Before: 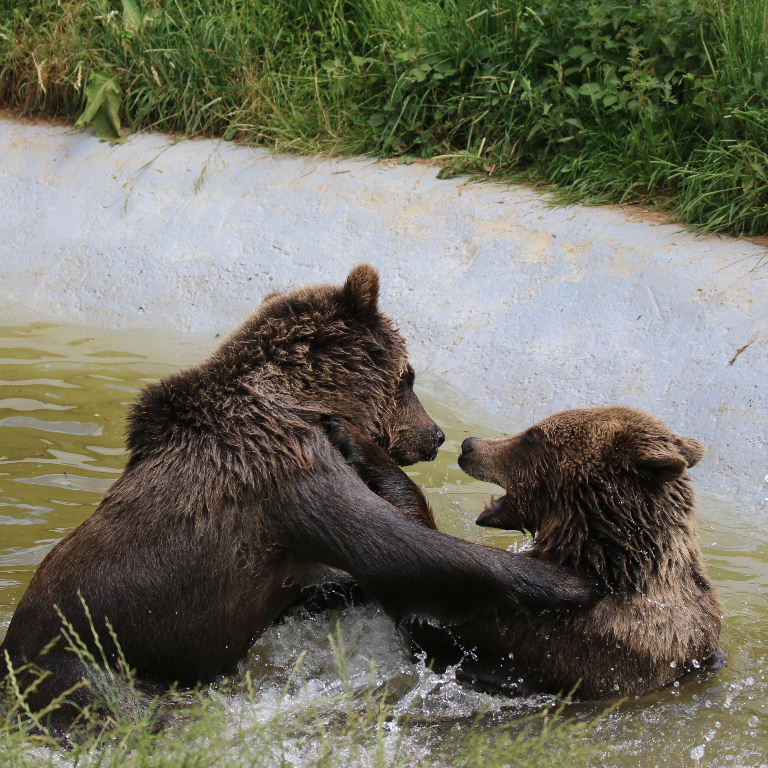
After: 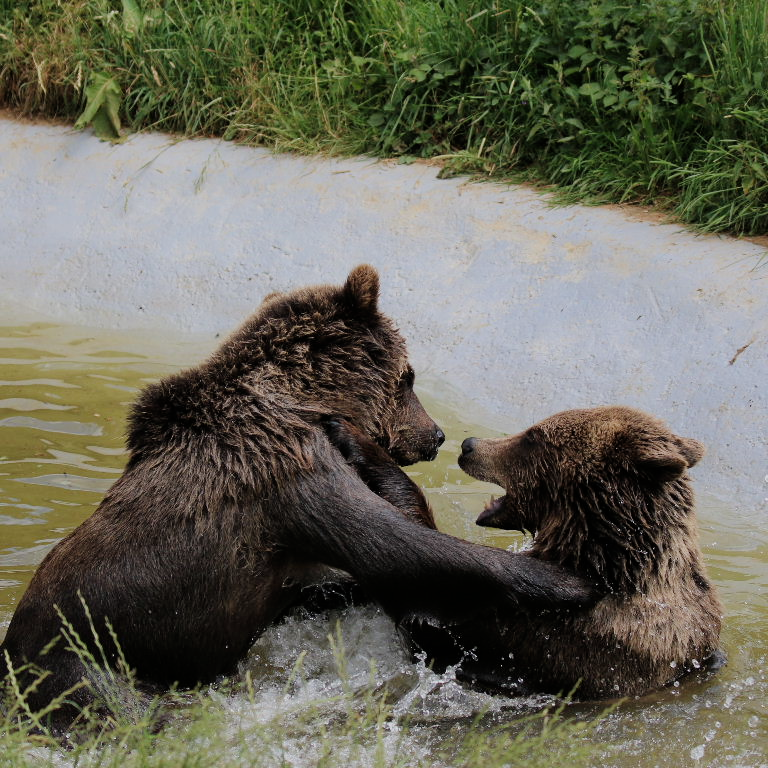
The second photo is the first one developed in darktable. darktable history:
filmic rgb: black relative exposure -8.02 EV, white relative exposure 3.98 EV, threshold 5.98 EV, hardness 4.2, contrast 0.986, enable highlight reconstruction true
